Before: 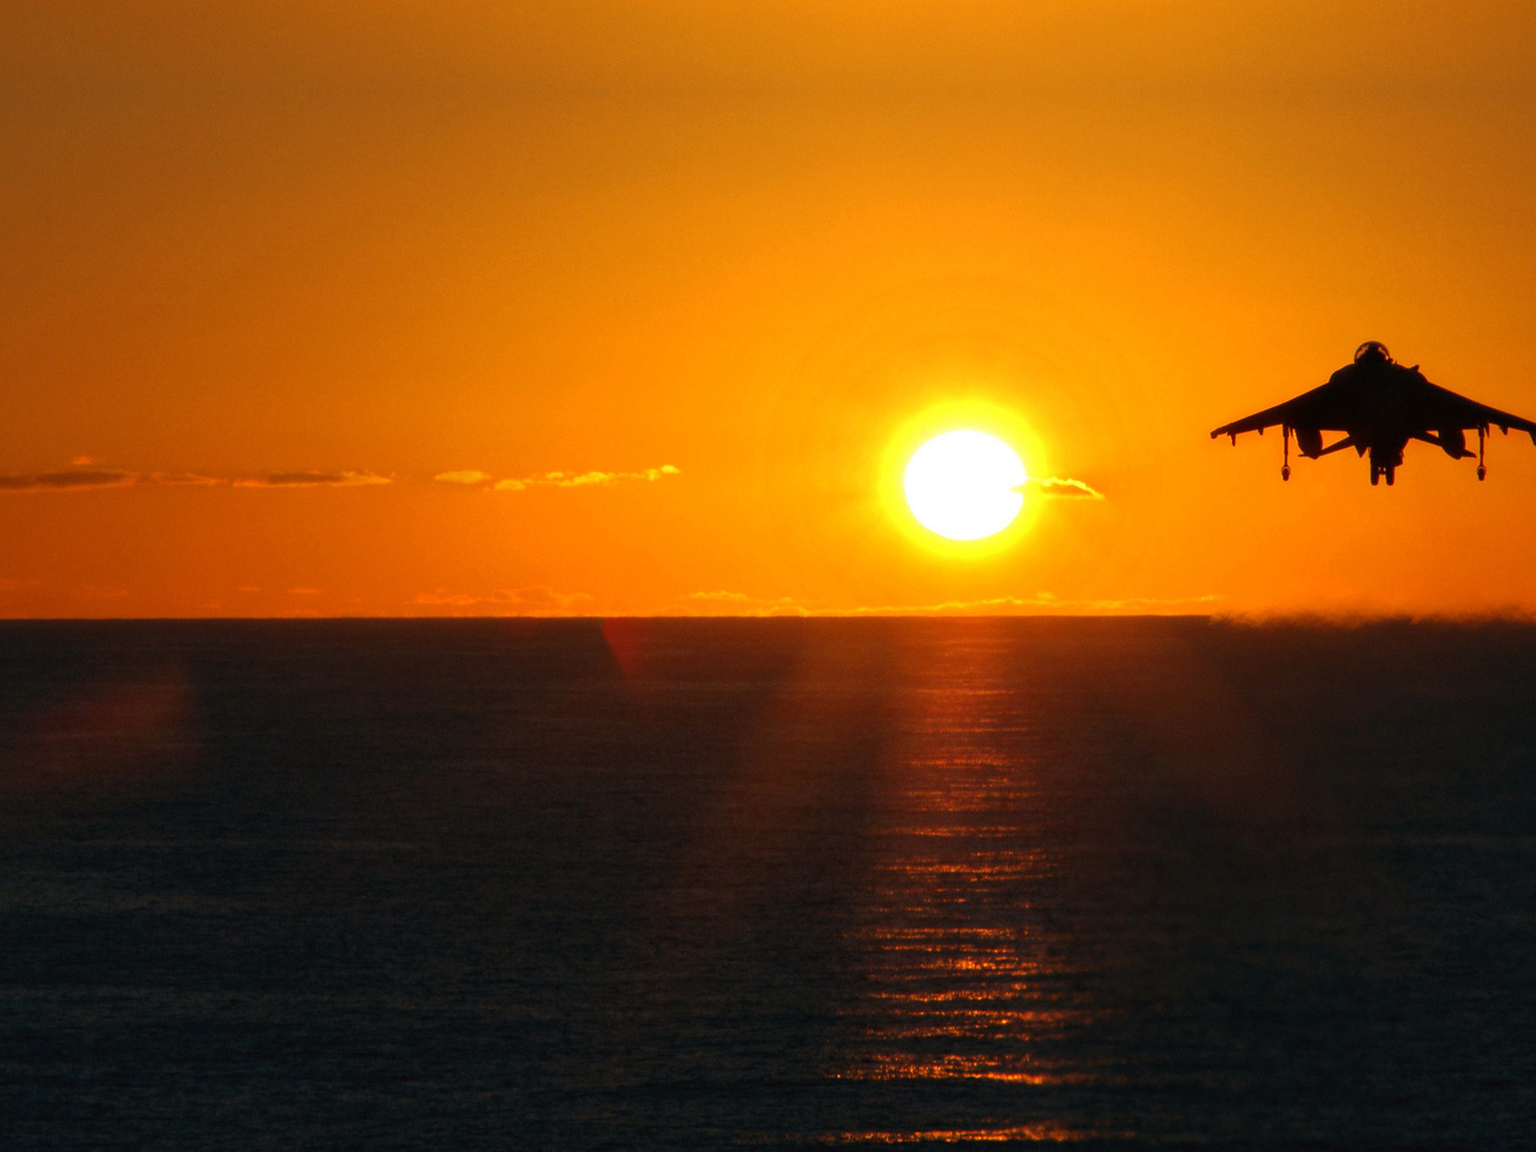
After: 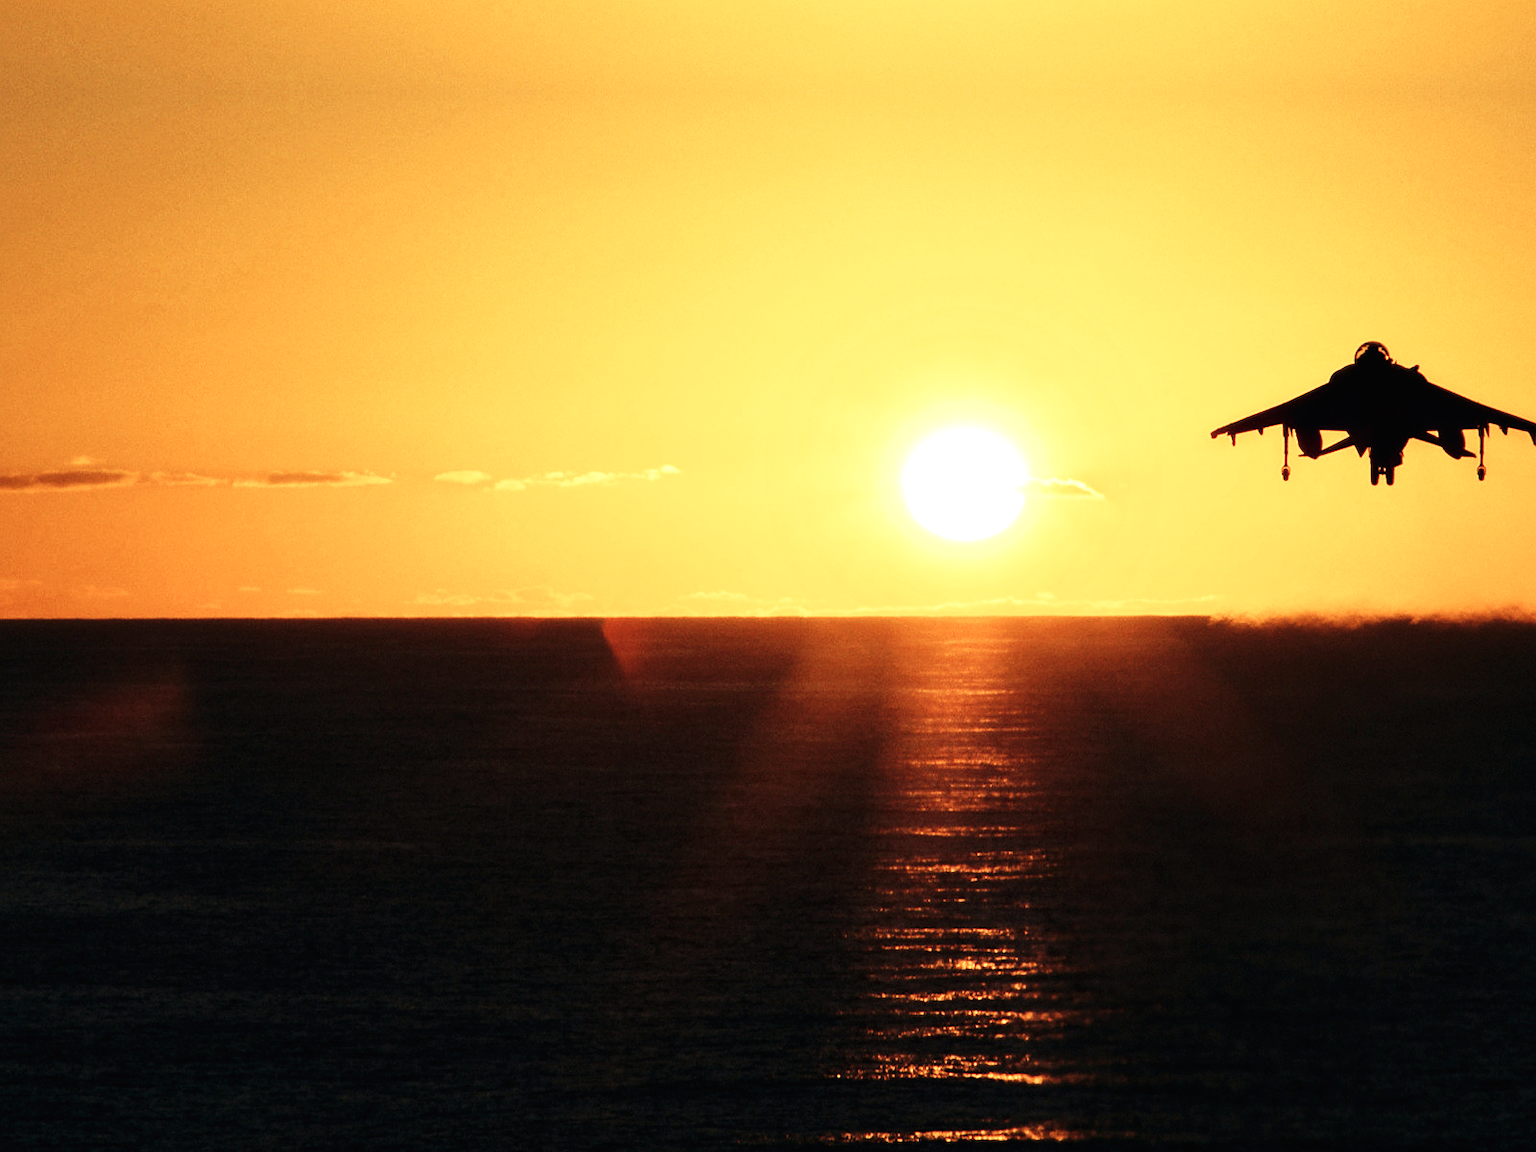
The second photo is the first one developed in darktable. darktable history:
sharpen: amount 0.2
contrast brightness saturation: contrast 0.1, saturation -0.3
base curve: curves: ch0 [(0, 0.003) (0.001, 0.002) (0.006, 0.004) (0.02, 0.022) (0.048, 0.086) (0.094, 0.234) (0.162, 0.431) (0.258, 0.629) (0.385, 0.8) (0.548, 0.918) (0.751, 0.988) (1, 1)], preserve colors none
tone equalizer: -8 EV -0.417 EV, -7 EV -0.389 EV, -6 EV -0.333 EV, -5 EV -0.222 EV, -3 EV 0.222 EV, -2 EV 0.333 EV, -1 EV 0.389 EV, +0 EV 0.417 EV, edges refinement/feathering 500, mask exposure compensation -1.57 EV, preserve details no
